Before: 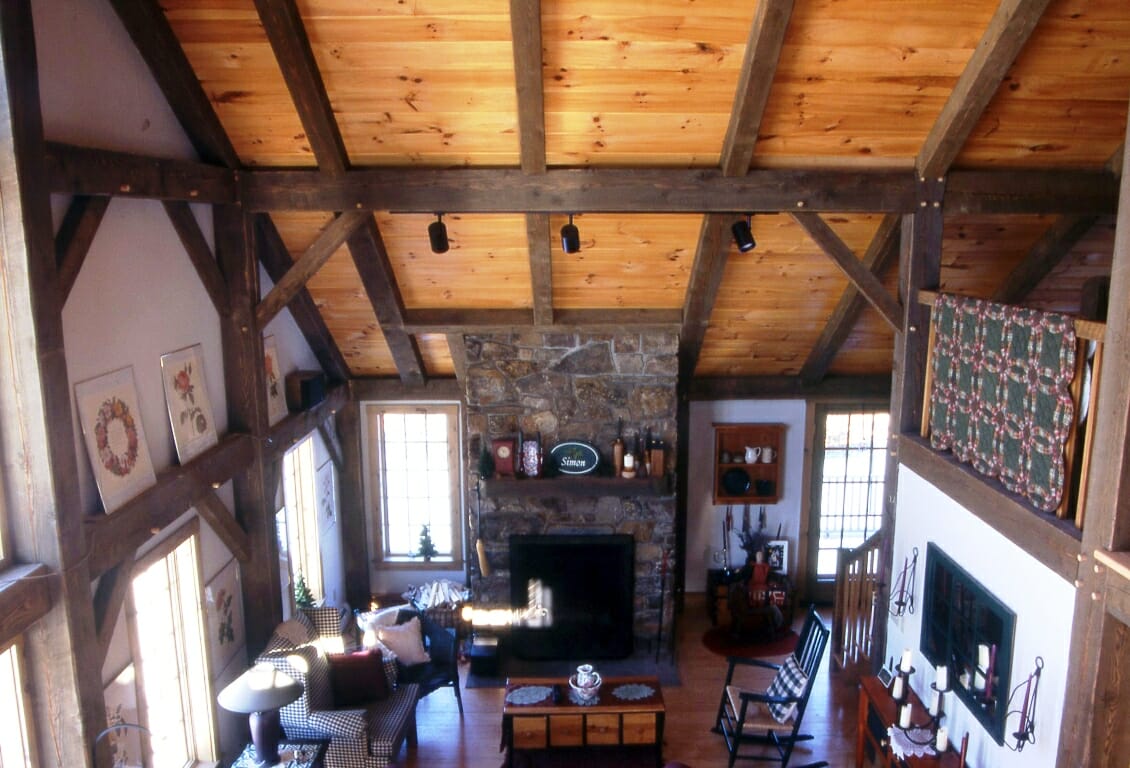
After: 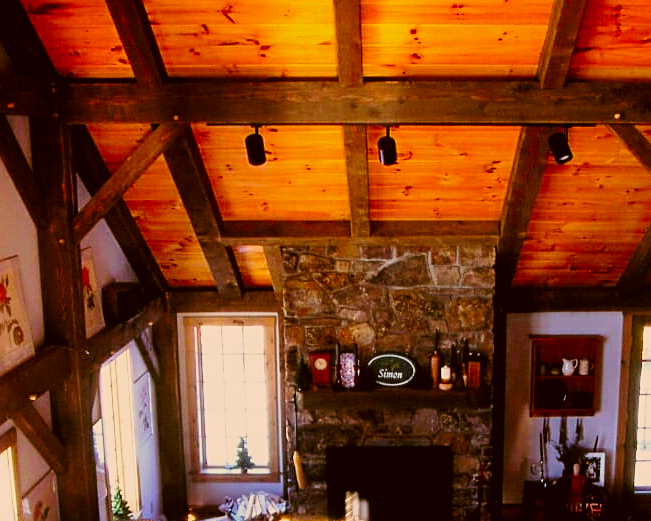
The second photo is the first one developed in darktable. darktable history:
filmic rgb: black relative exposure -7.57 EV, white relative exposure 4.61 EV, target black luminance 0%, hardness 3.56, latitude 50.38%, contrast 1.035, highlights saturation mix 9.29%, shadows ↔ highlights balance -0.174%
crop: left 16.247%, top 11.499%, right 26.126%, bottom 20.628%
contrast brightness saturation: saturation 0.481
tone curve: curves: ch0 [(0, 0) (0.227, 0.17) (0.766, 0.774) (1, 1)]; ch1 [(0, 0) (0.114, 0.127) (0.437, 0.452) (0.498, 0.498) (0.529, 0.541) (0.579, 0.589) (1, 1)]; ch2 [(0, 0) (0.233, 0.259) (0.493, 0.492) (0.587, 0.573) (1, 1)], preserve colors none
color correction: highlights a* 8.99, highlights b* 15.72, shadows a* -0.397, shadows b* 27.16
color balance rgb: shadows lift › chroma 9.942%, shadows lift › hue 43.19°, global offset › chroma 0.066%, global offset › hue 253.42°, perceptual saturation grading › global saturation 19.881%
sharpen: on, module defaults
